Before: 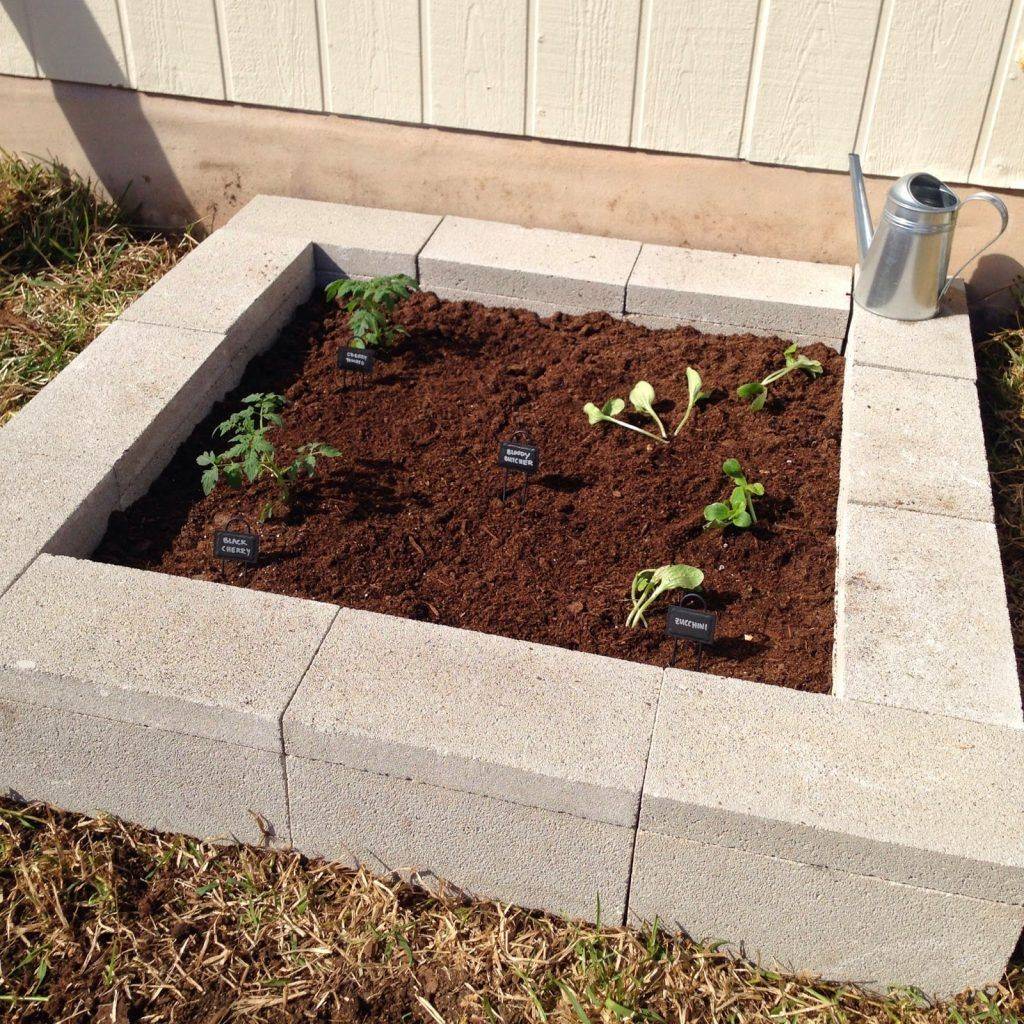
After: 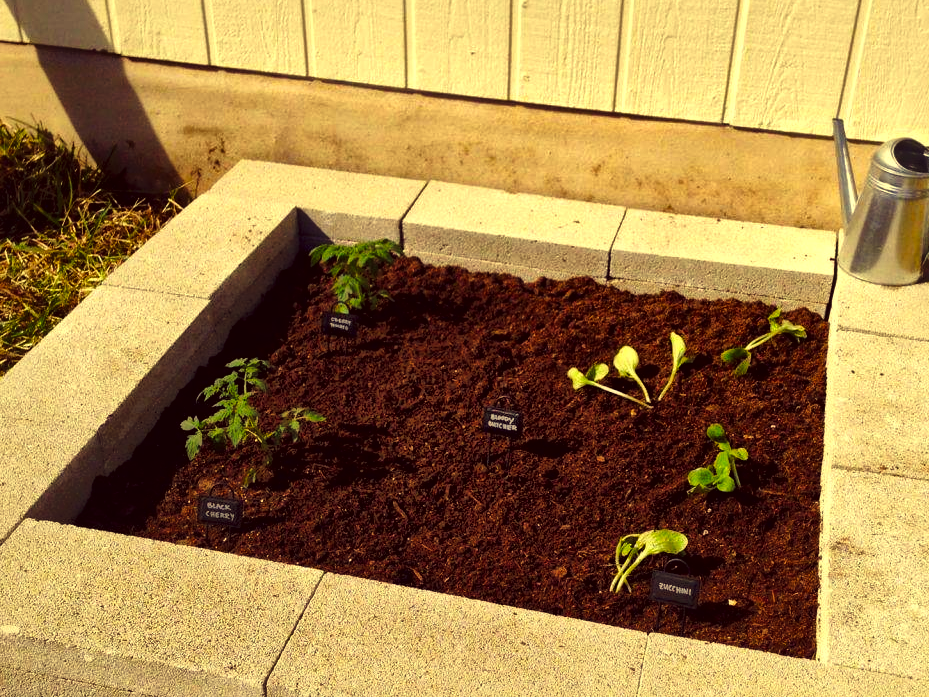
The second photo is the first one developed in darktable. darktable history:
tone curve: curves: ch0 [(0, 0) (0.003, 0.006) (0.011, 0.007) (0.025, 0.01) (0.044, 0.015) (0.069, 0.023) (0.1, 0.031) (0.136, 0.045) (0.177, 0.066) (0.224, 0.098) (0.277, 0.139) (0.335, 0.194) (0.399, 0.254) (0.468, 0.346) (0.543, 0.45) (0.623, 0.56) (0.709, 0.667) (0.801, 0.78) (0.898, 0.891) (1, 1)], preserve colors none
crop: left 1.567%, top 3.448%, right 7.626%, bottom 28.447%
color correction: highlights a* -0.474, highlights b* 39.88, shadows a* 9.27, shadows b* -0.344
shadows and highlights: shadows 62.59, white point adjustment 0.318, highlights -33.28, compress 84.28%
local contrast: mode bilateral grid, contrast 20, coarseness 50, detail 173%, midtone range 0.2
